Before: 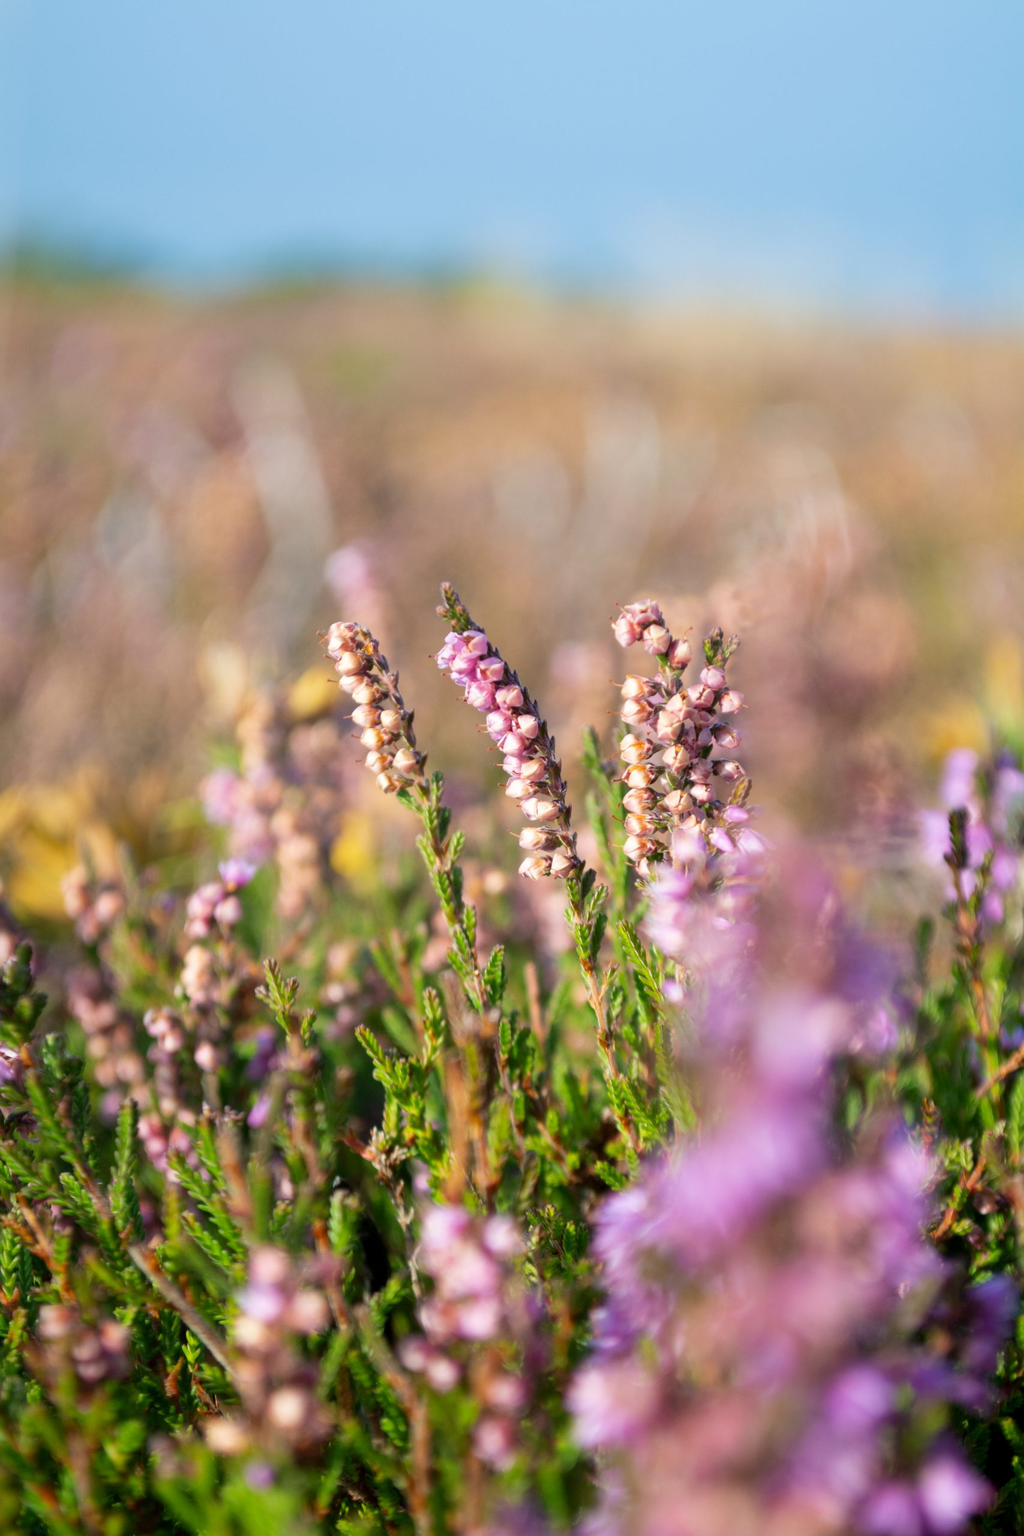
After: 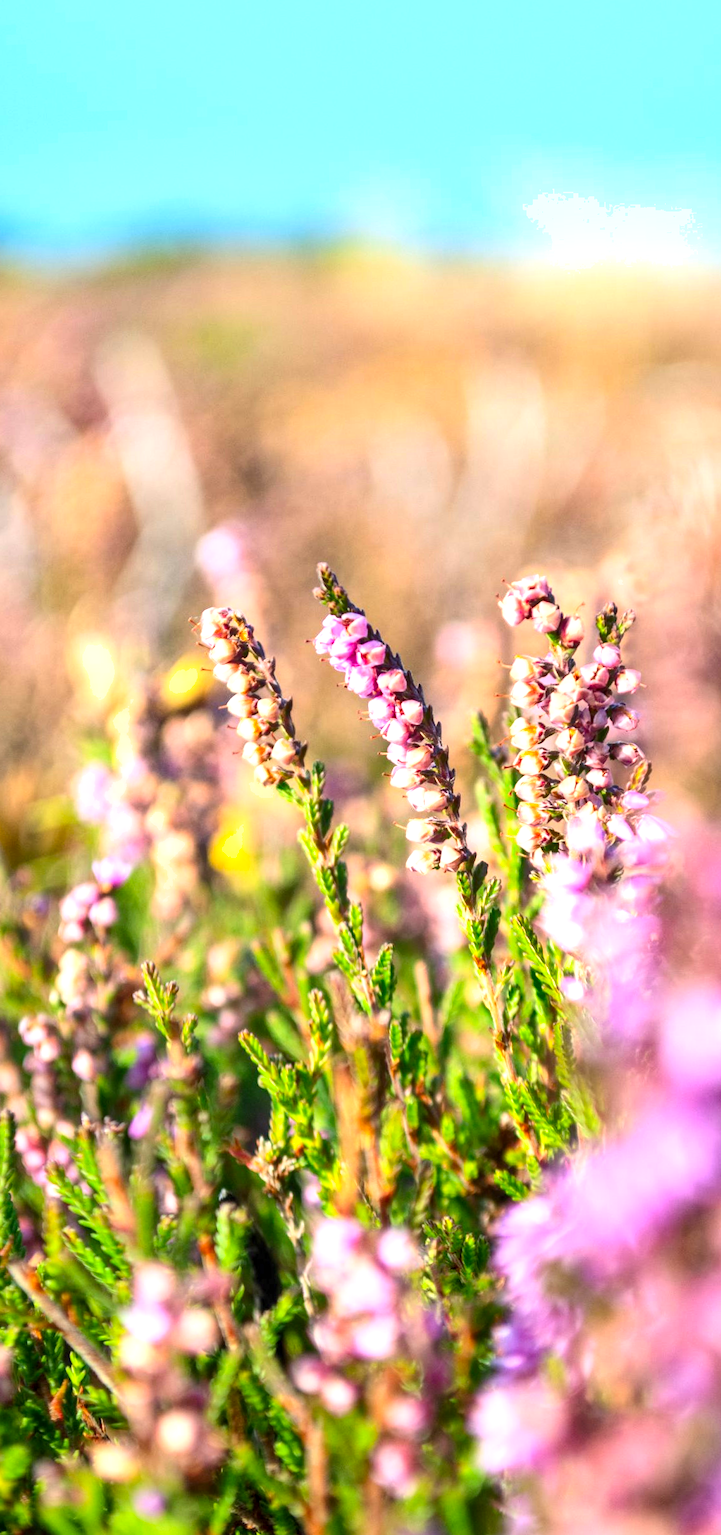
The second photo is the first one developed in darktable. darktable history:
contrast brightness saturation: contrast 0.2, brightness 0.16, saturation 0.22
tone equalizer: -8 EV -1.84 EV, -7 EV -1.16 EV, -6 EV -1.62 EV, smoothing diameter 25%, edges refinement/feathering 10, preserve details guided filter
local contrast: on, module defaults
rotate and perspective: rotation -1.32°, lens shift (horizontal) -0.031, crop left 0.015, crop right 0.985, crop top 0.047, crop bottom 0.982
exposure: exposure 0.74 EV, compensate highlight preservation false
crop and rotate: left 12.673%, right 20.66%
shadows and highlights: soften with gaussian
